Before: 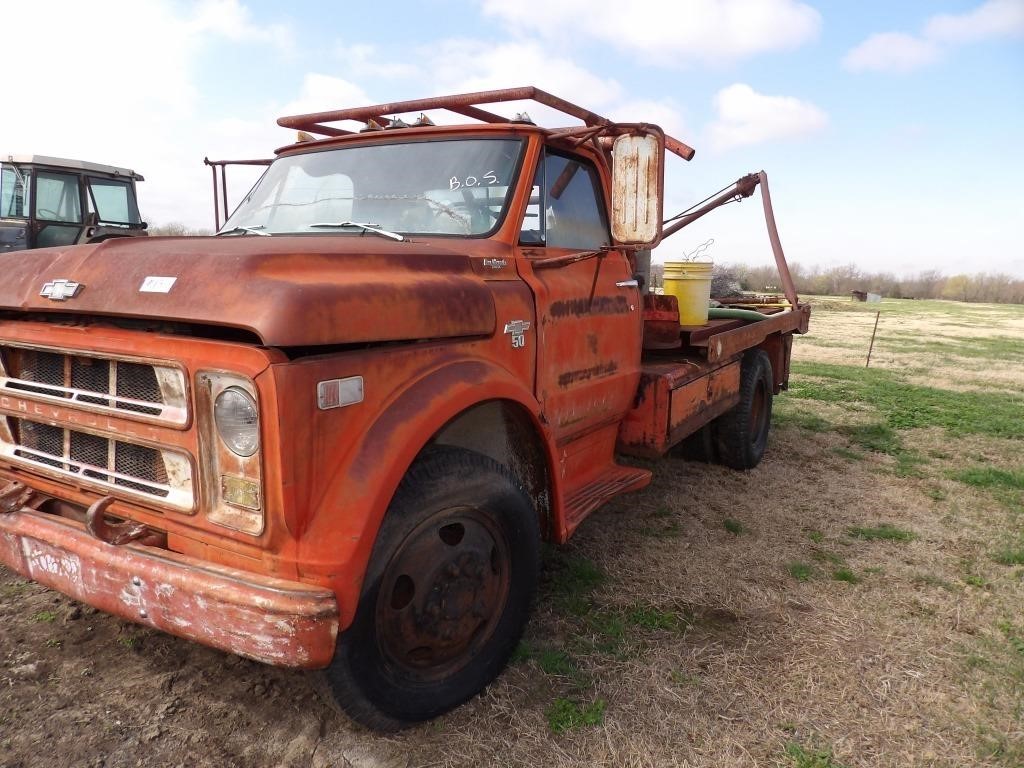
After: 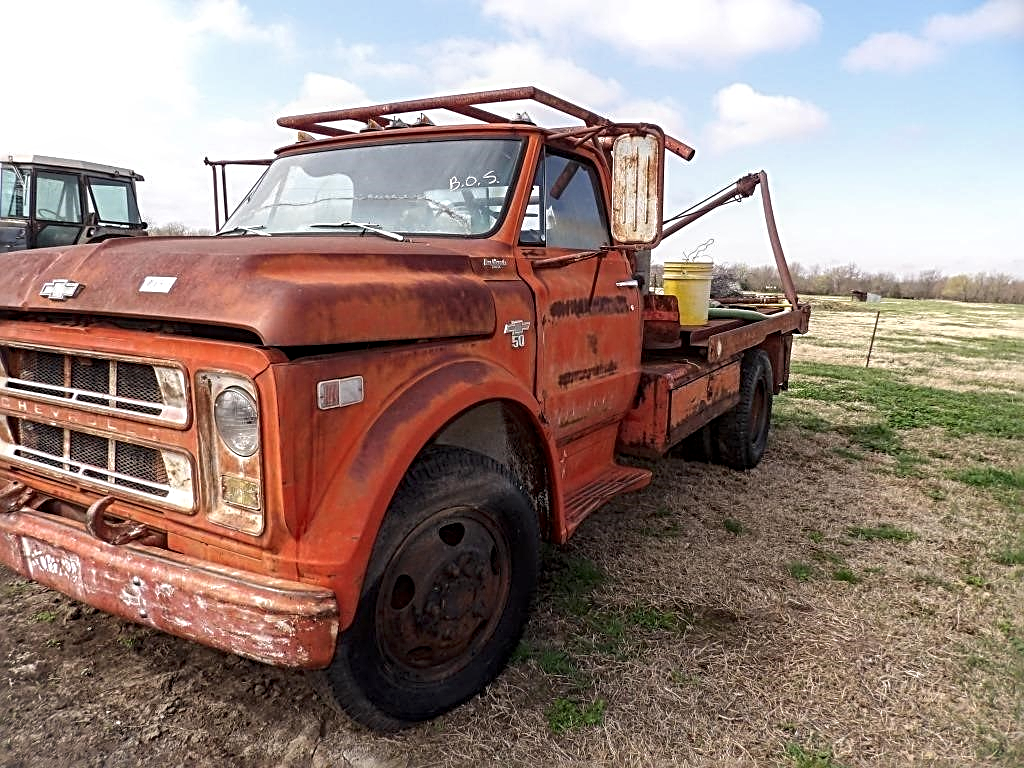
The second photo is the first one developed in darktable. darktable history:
sharpen: radius 3.025, amount 0.757
vignetting: fall-off start 100%, brightness 0.05, saturation 0
local contrast: detail 130%
